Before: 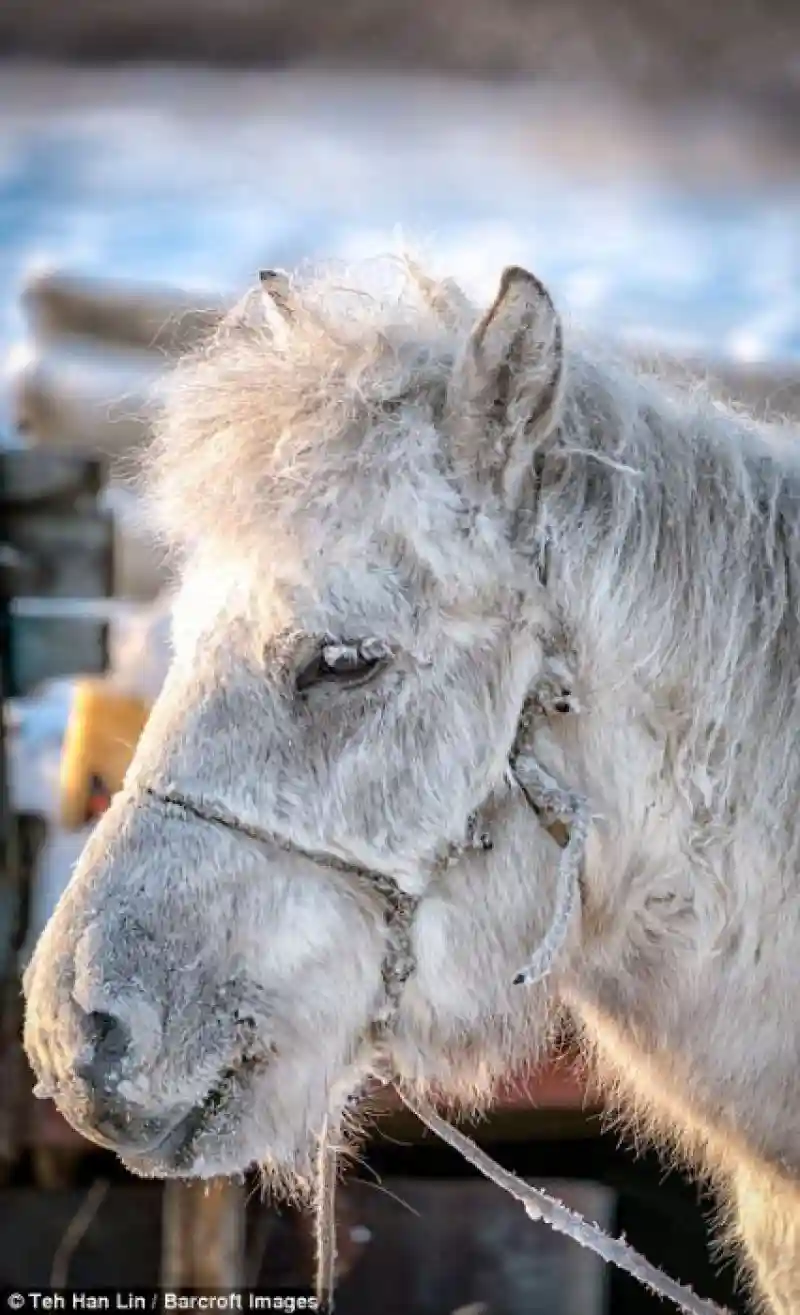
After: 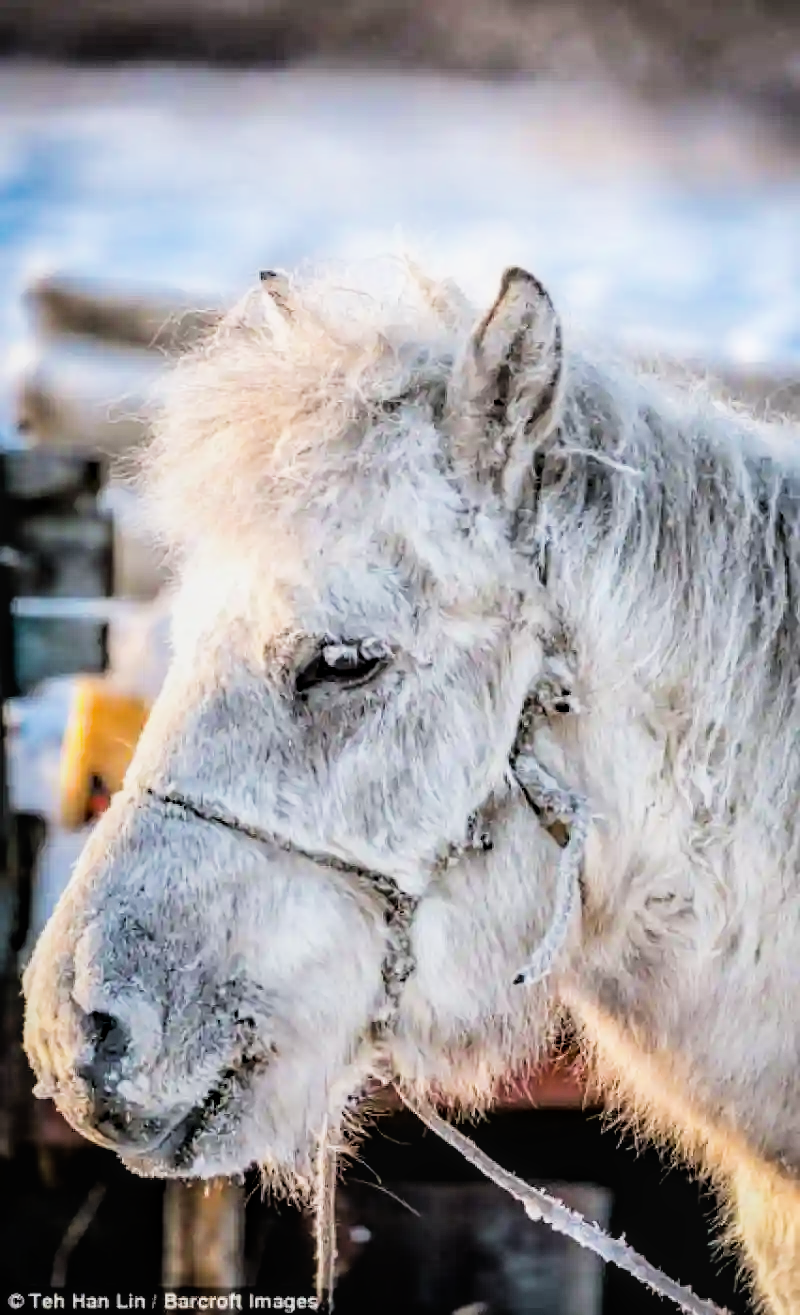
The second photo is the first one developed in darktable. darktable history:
filmic rgb: black relative exposure -5 EV, hardness 2.88, contrast 1.5, highlights saturation mix -30%
color balance rgb: perceptual saturation grading › global saturation 20%, global vibrance 20%
local contrast: on, module defaults
exposure: black level correction 0, exposure 0.3 EV, compensate highlight preservation false
